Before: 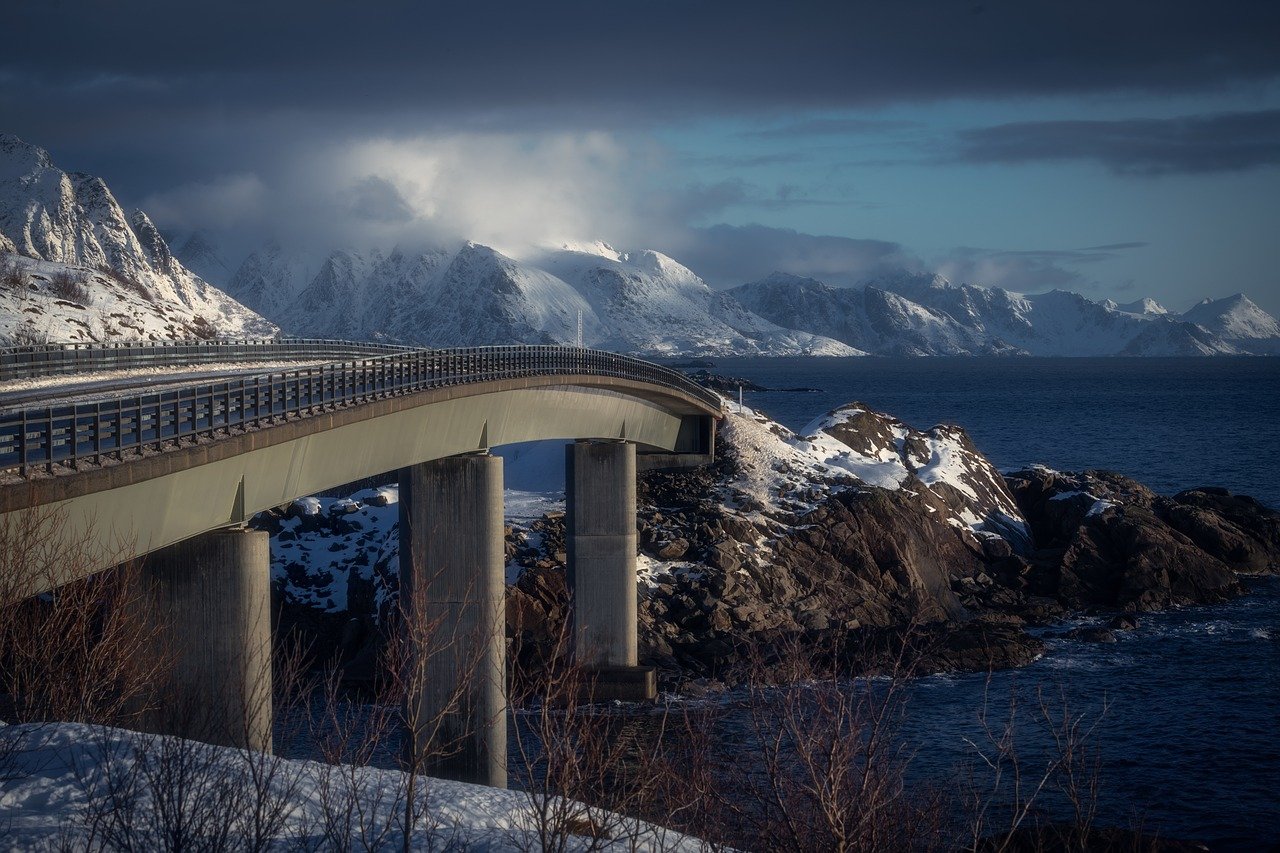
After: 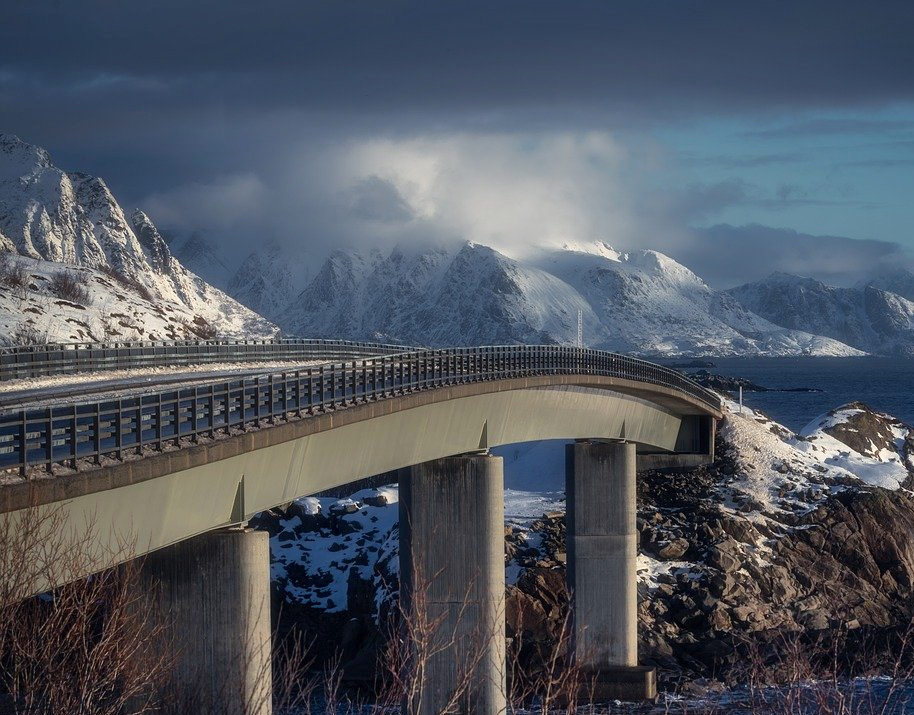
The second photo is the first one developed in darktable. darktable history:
exposure: compensate highlight preservation false
shadows and highlights: soften with gaussian
crop: right 28.539%, bottom 16.116%
